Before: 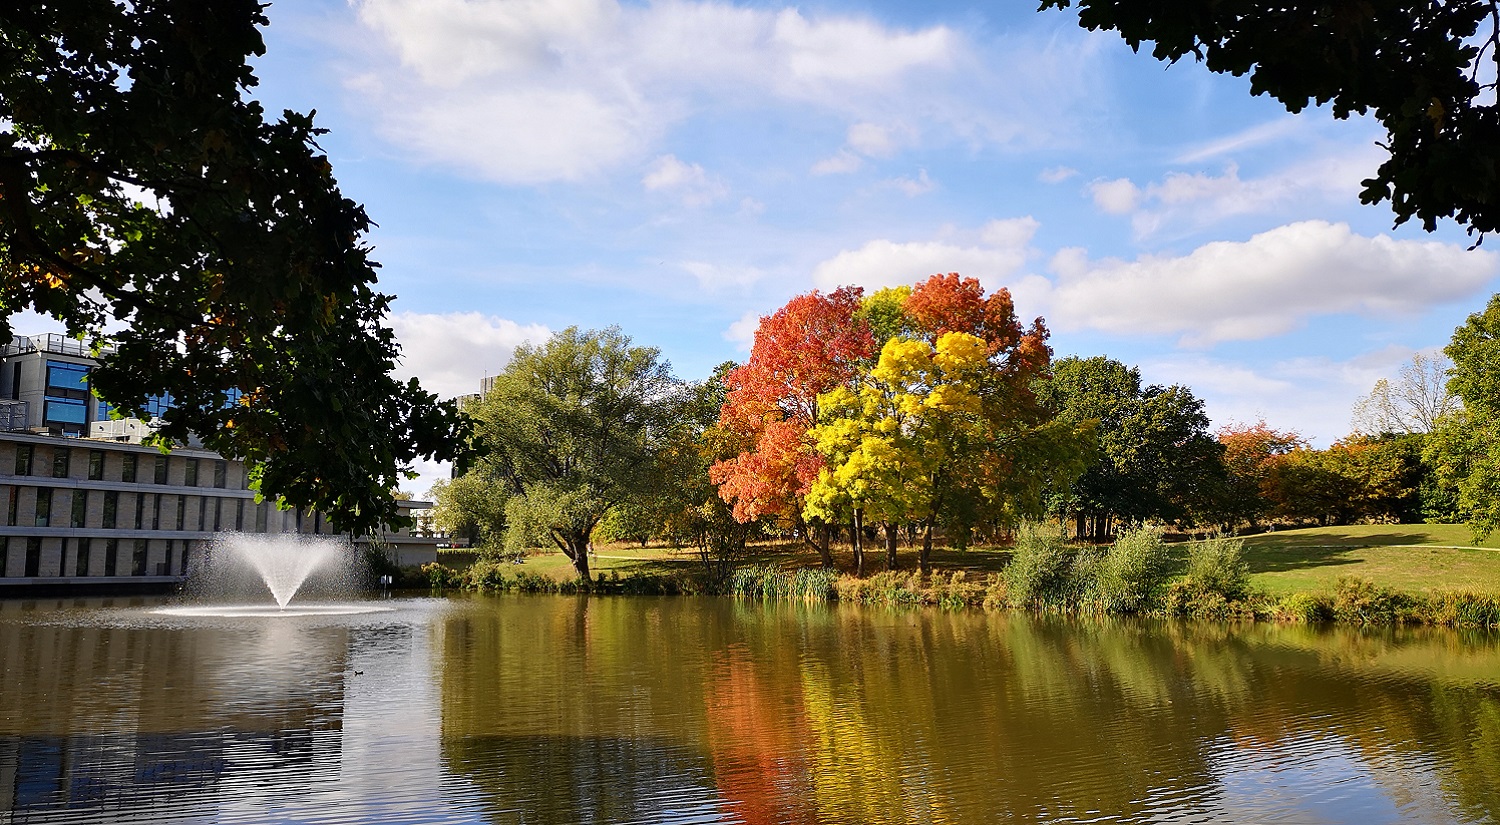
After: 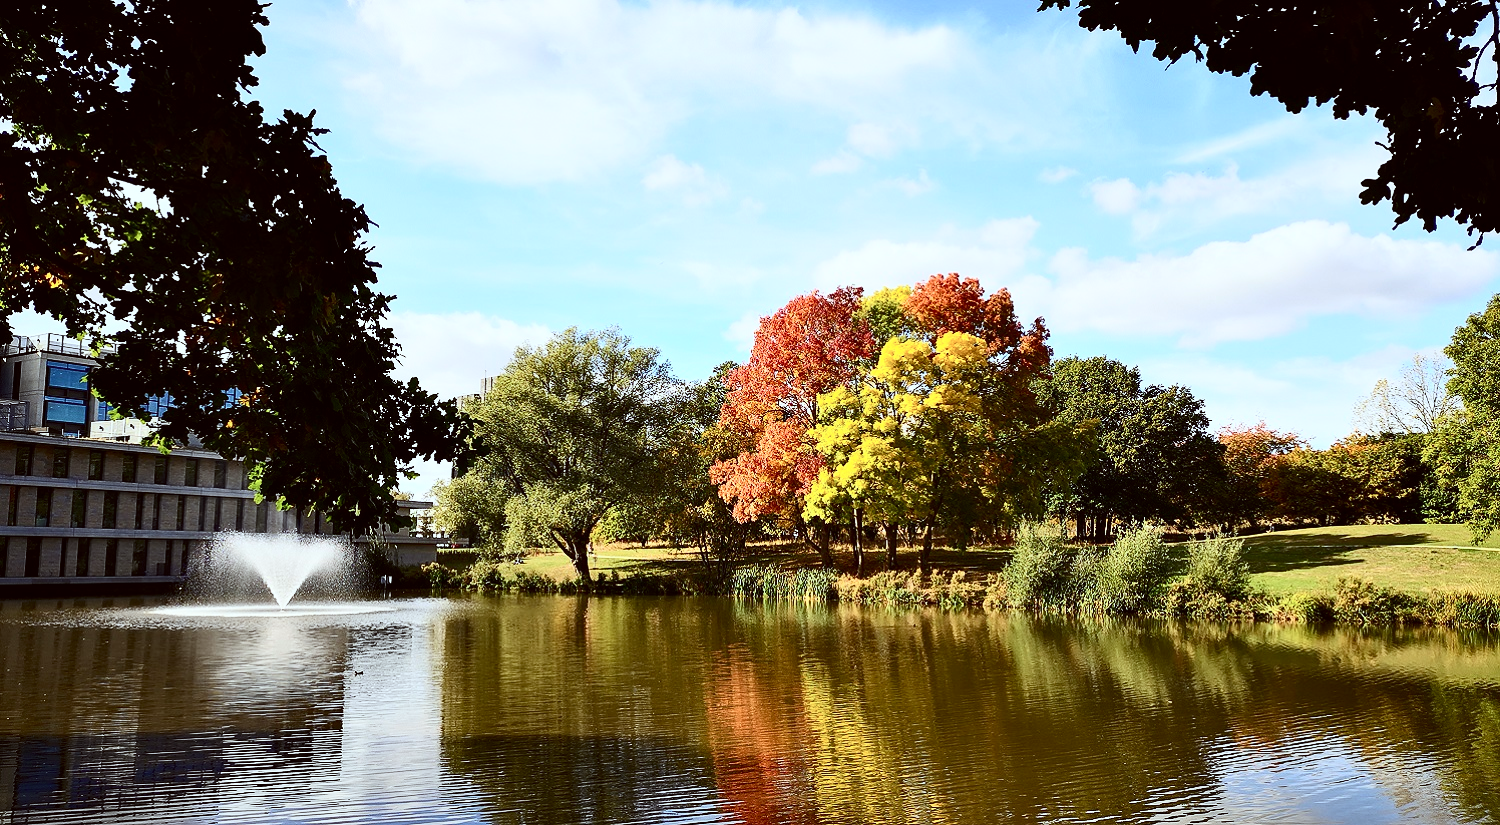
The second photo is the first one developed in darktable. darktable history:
exposure: black level correction 0.001, compensate highlight preservation false
contrast brightness saturation: contrast 0.385, brightness 0.115
color correction: highlights a* -5.09, highlights b* -4.16, shadows a* 3.74, shadows b* 4.48
